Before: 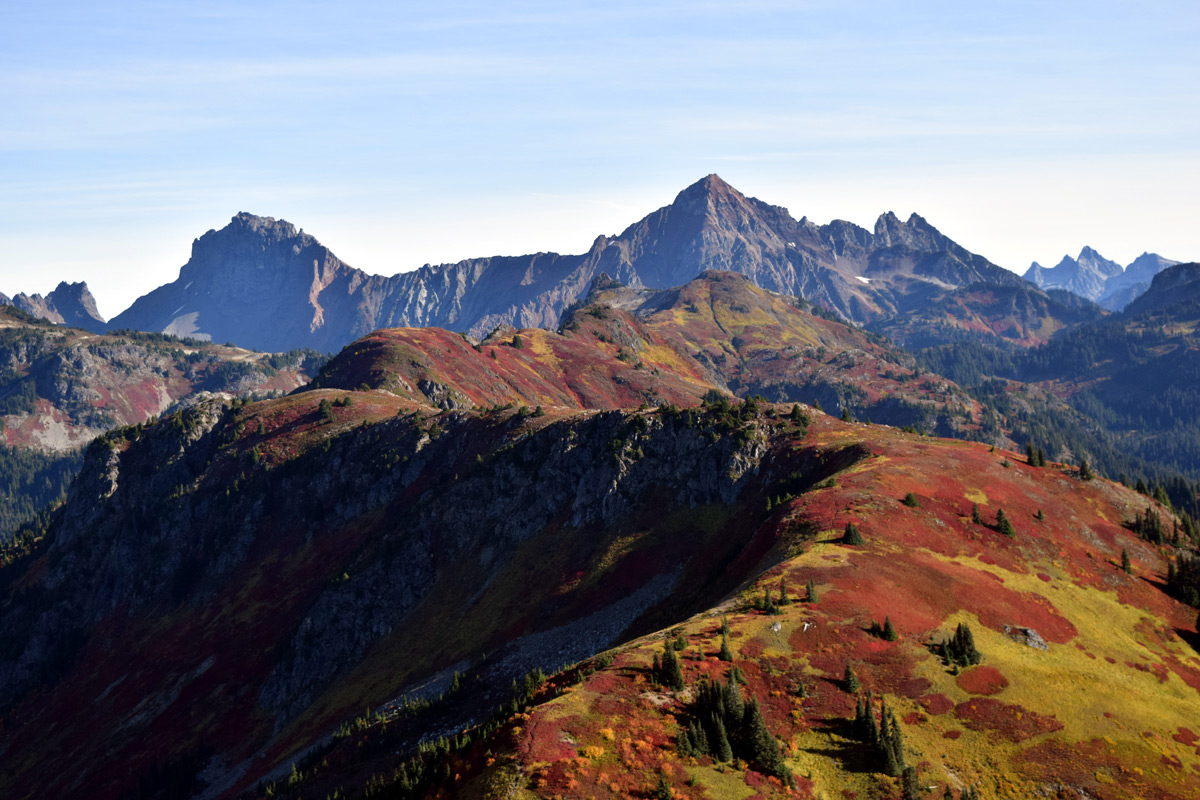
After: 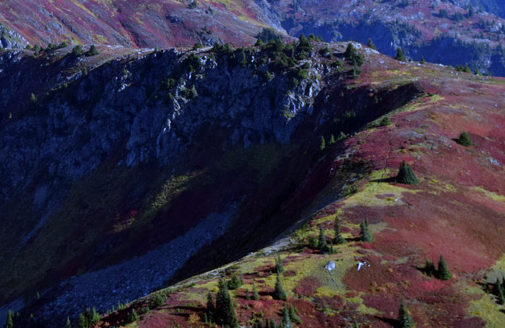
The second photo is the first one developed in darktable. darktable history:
white balance: red 0.766, blue 1.537
crop: left 37.221%, top 45.169%, right 20.63%, bottom 13.777%
